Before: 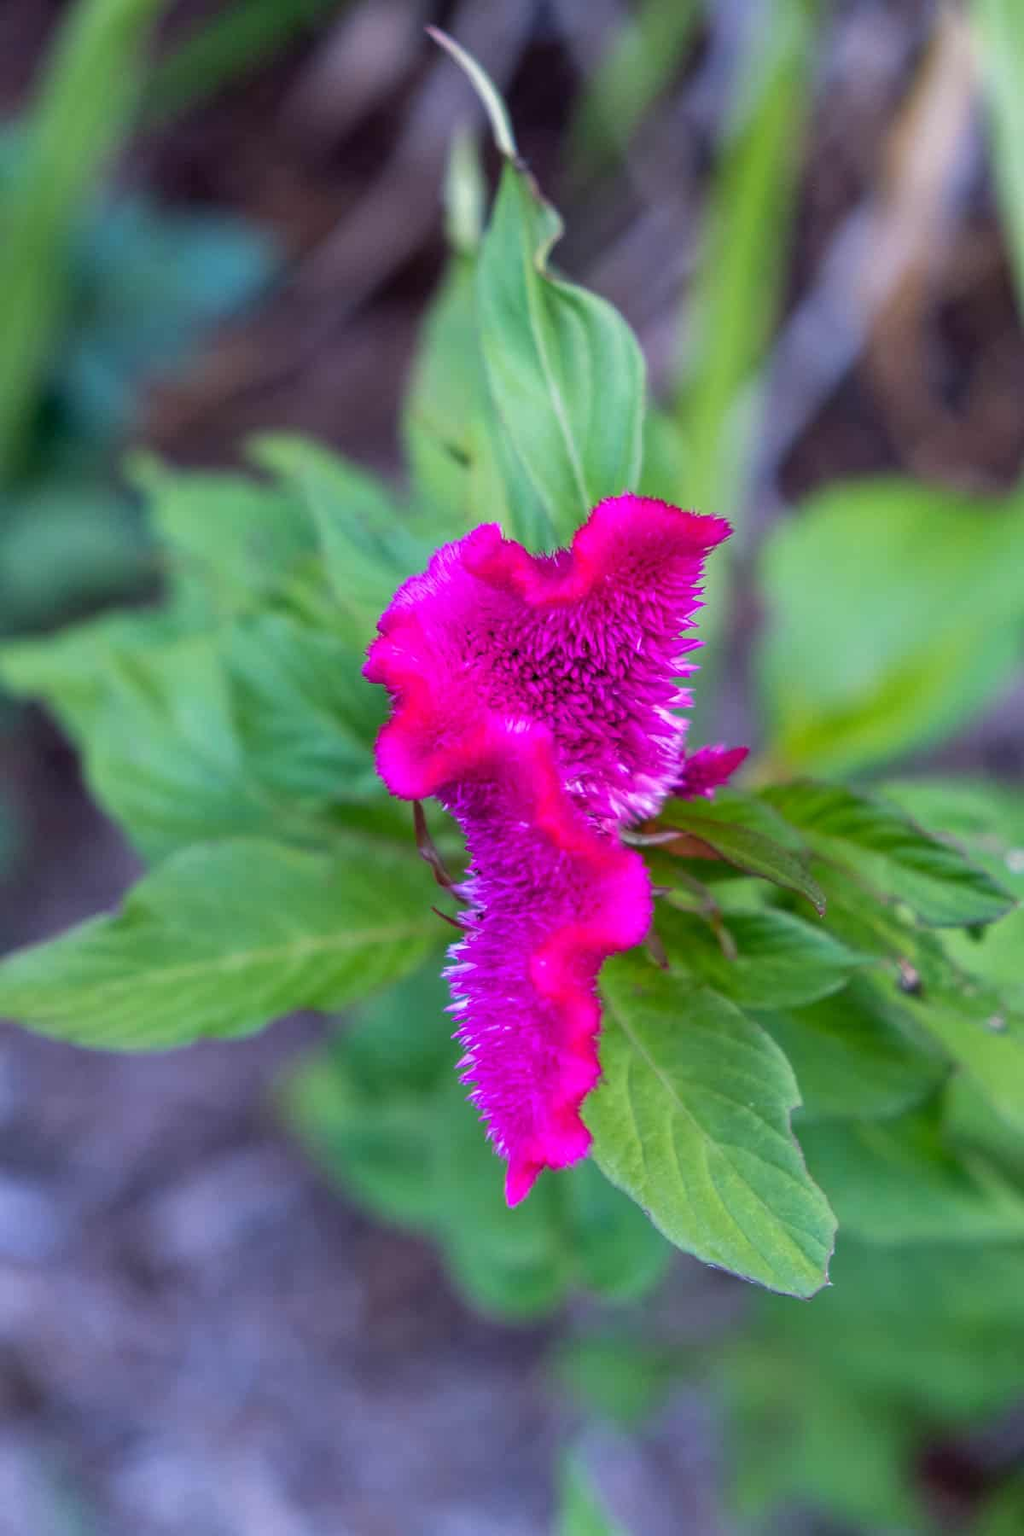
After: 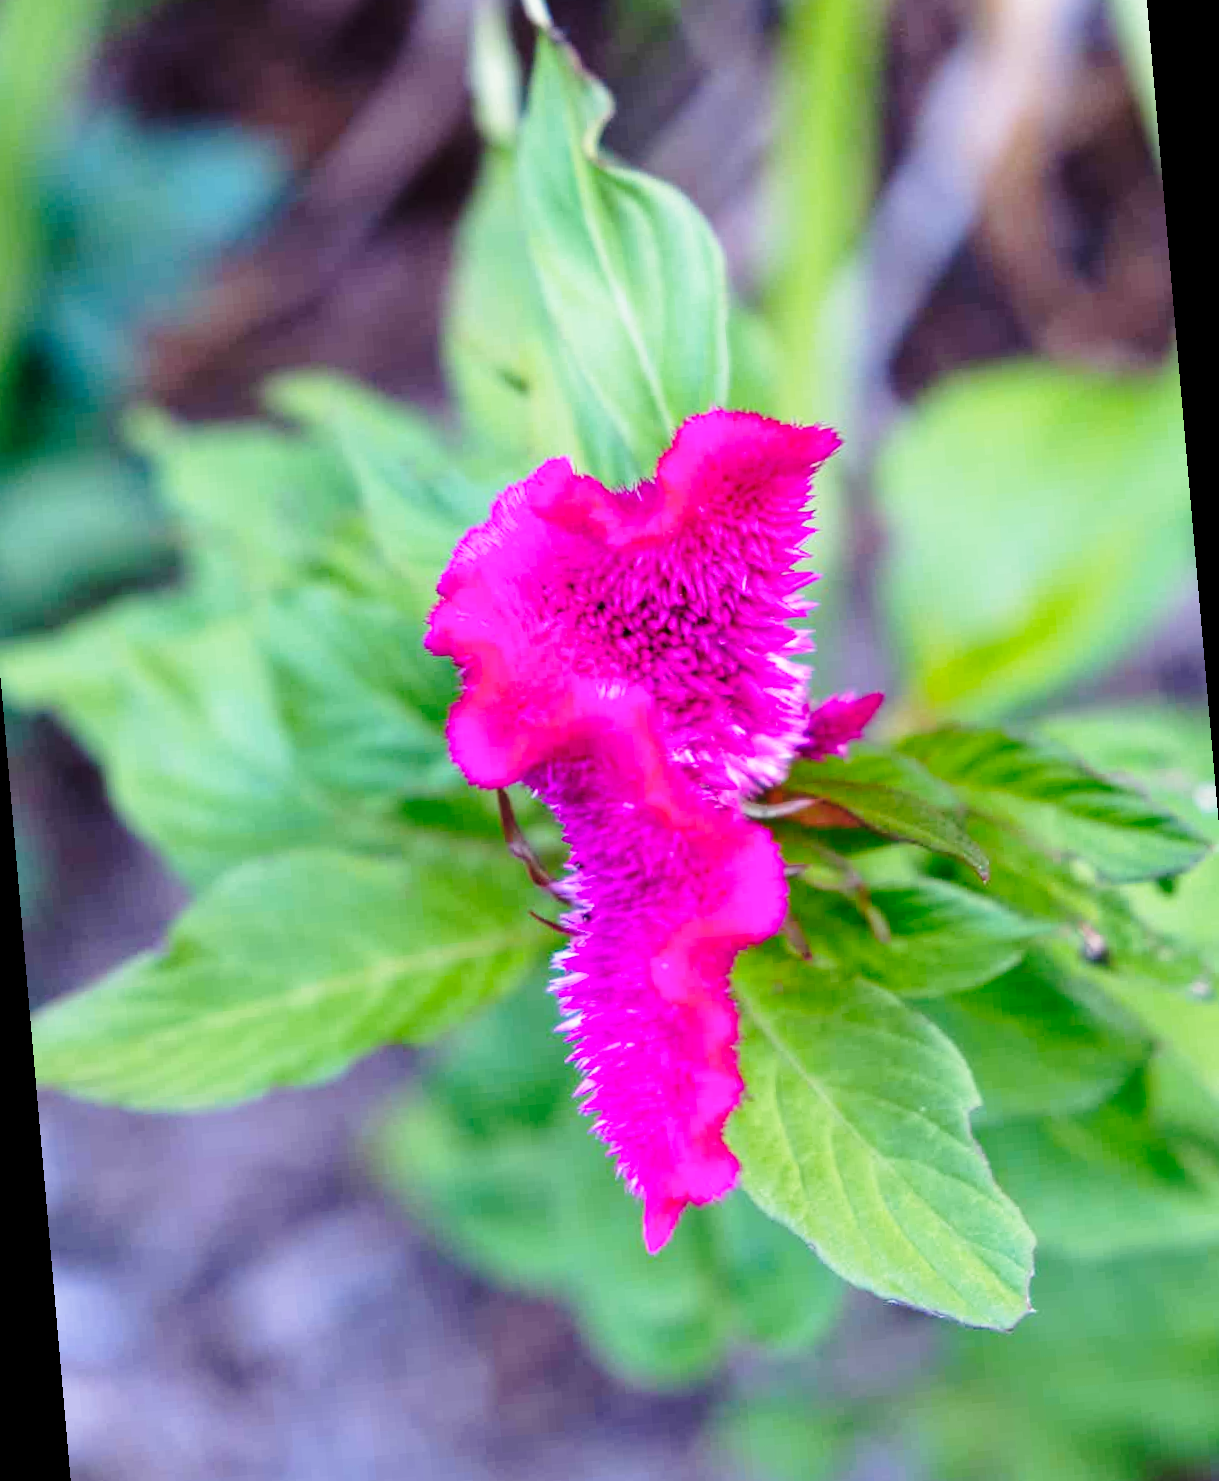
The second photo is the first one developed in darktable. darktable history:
base curve: curves: ch0 [(0, 0) (0.028, 0.03) (0.121, 0.232) (0.46, 0.748) (0.859, 0.968) (1, 1)], preserve colors none
rotate and perspective: rotation -5°, crop left 0.05, crop right 0.952, crop top 0.11, crop bottom 0.89
